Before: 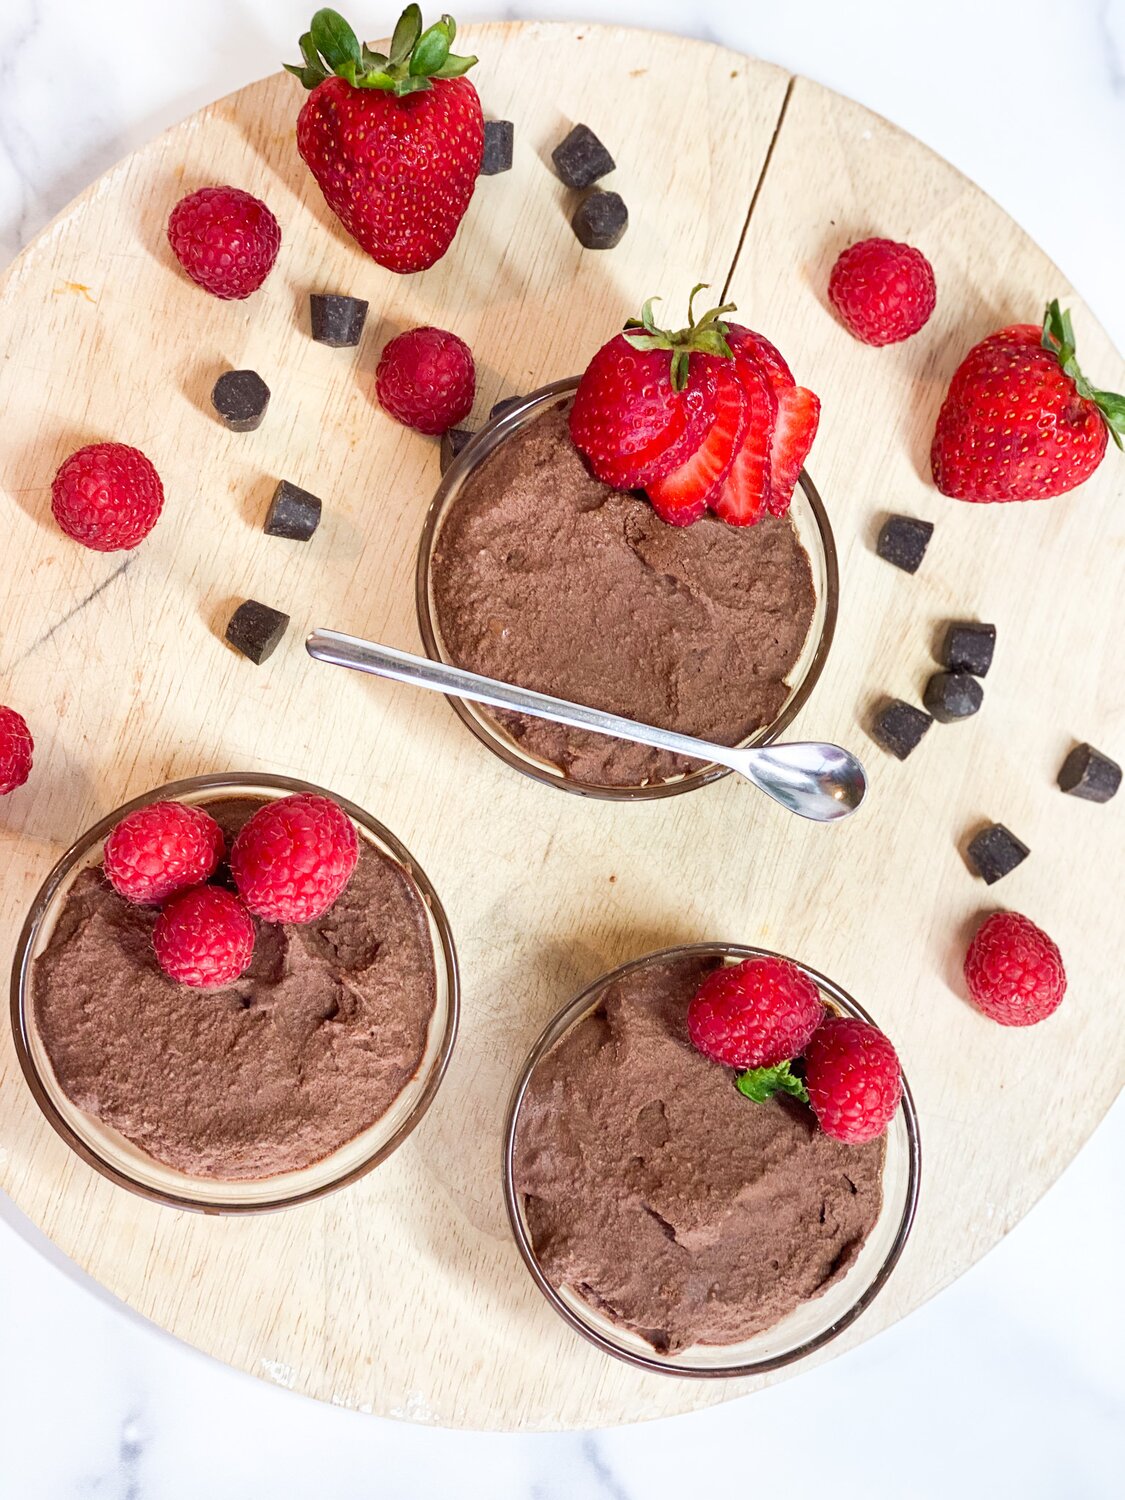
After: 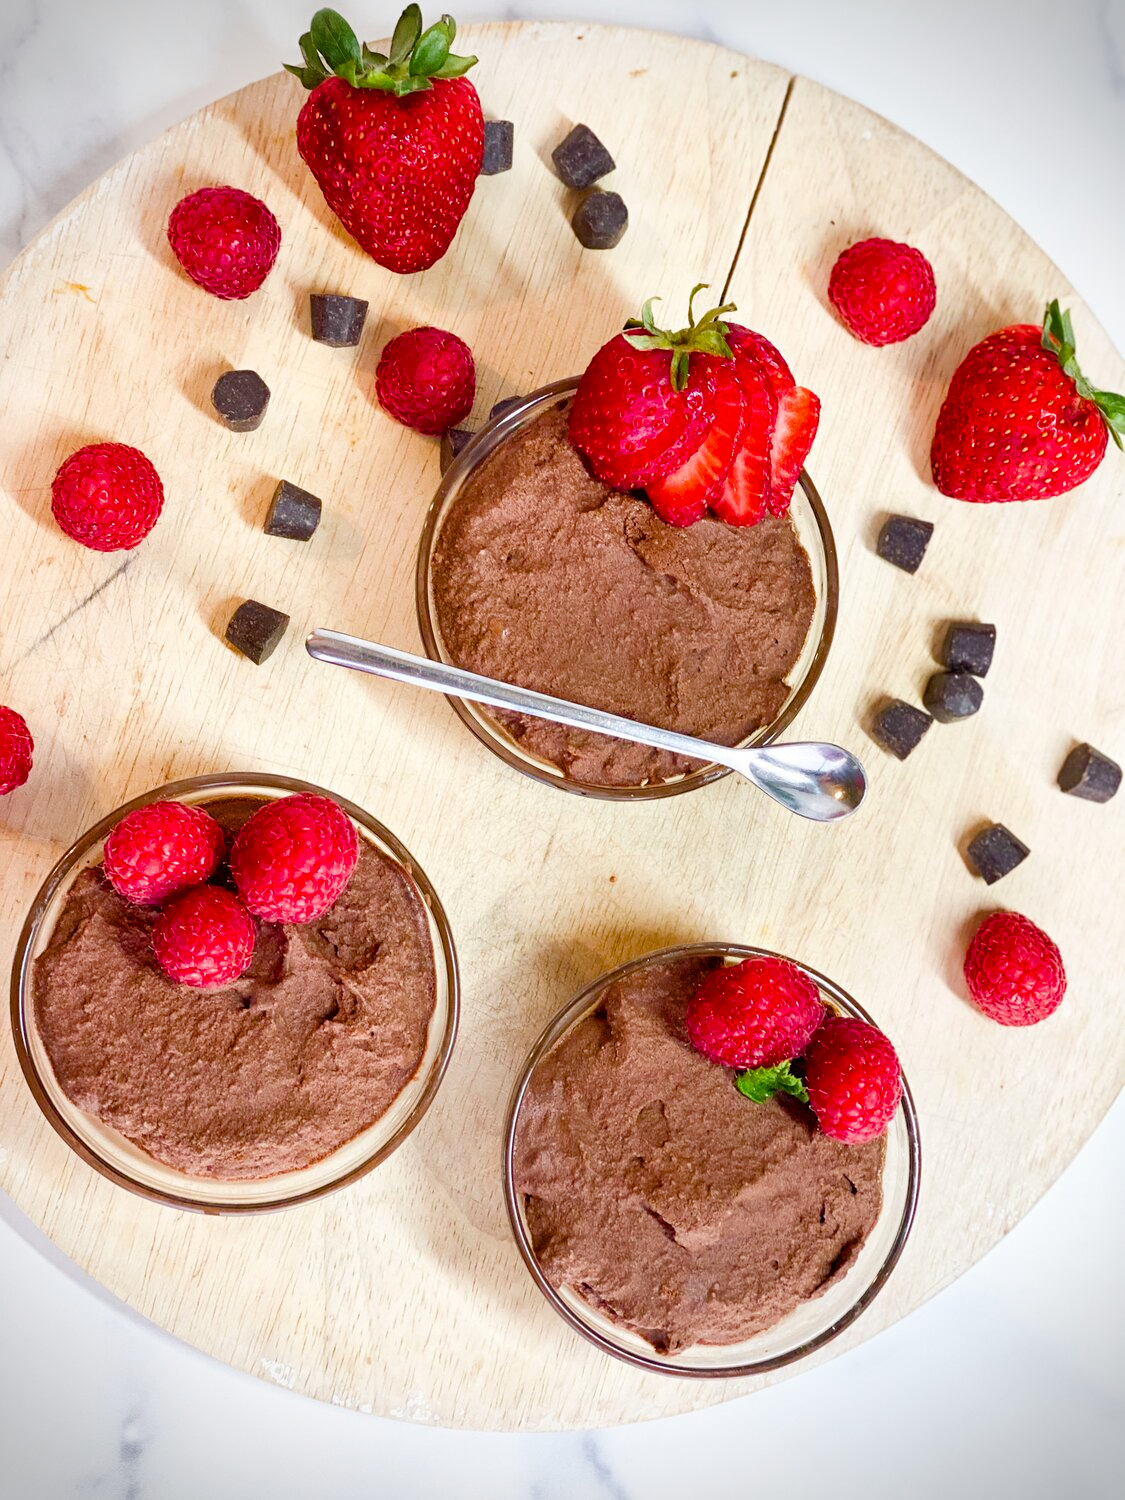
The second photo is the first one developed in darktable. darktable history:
vignetting: dithering 8-bit output, unbound false
color balance rgb: perceptual saturation grading › global saturation 35%, perceptual saturation grading › highlights -30%, perceptual saturation grading › shadows 35%, perceptual brilliance grading › global brilliance 3%, perceptual brilliance grading › highlights -3%, perceptual brilliance grading › shadows 3%
